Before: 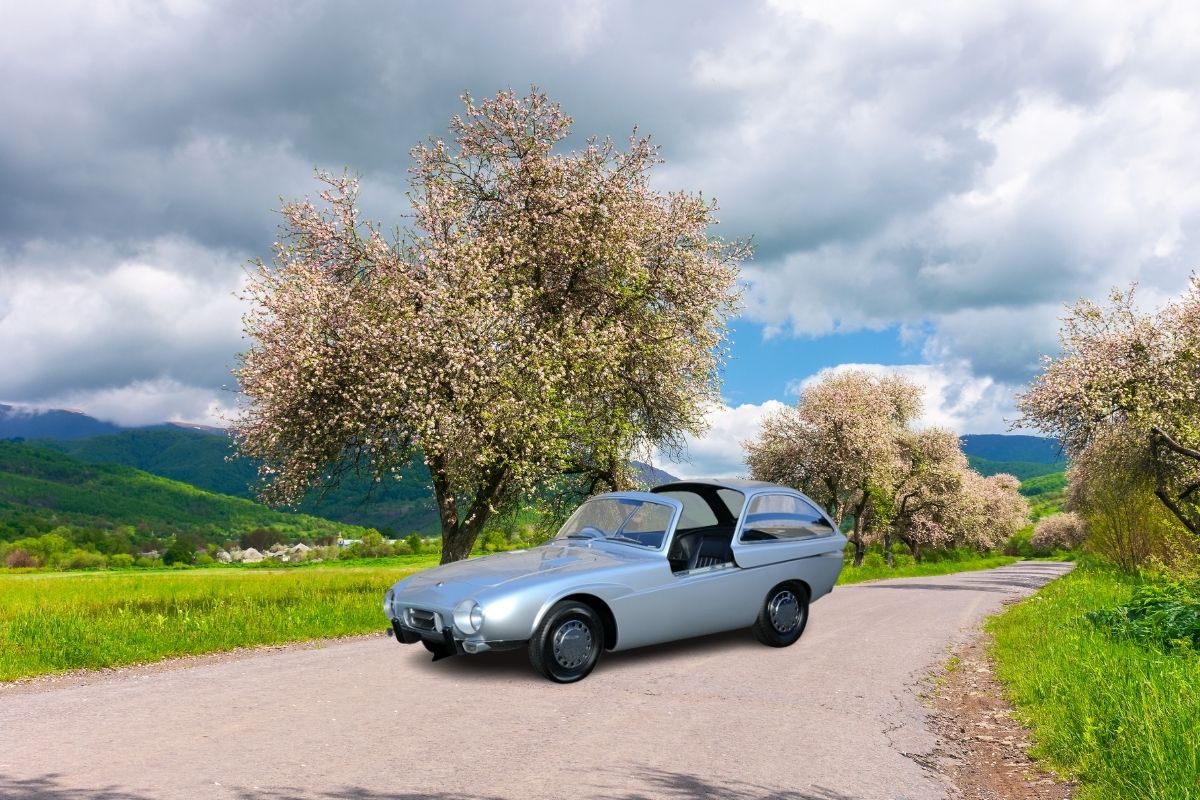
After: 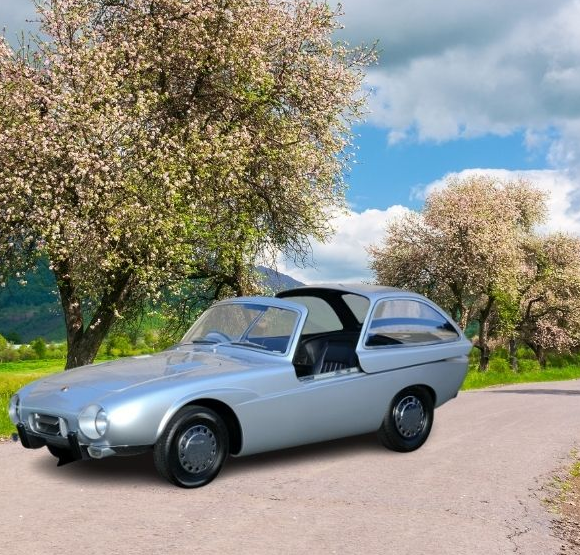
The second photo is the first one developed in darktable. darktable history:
crop: left 31.307%, top 24.379%, right 20.314%, bottom 6.238%
